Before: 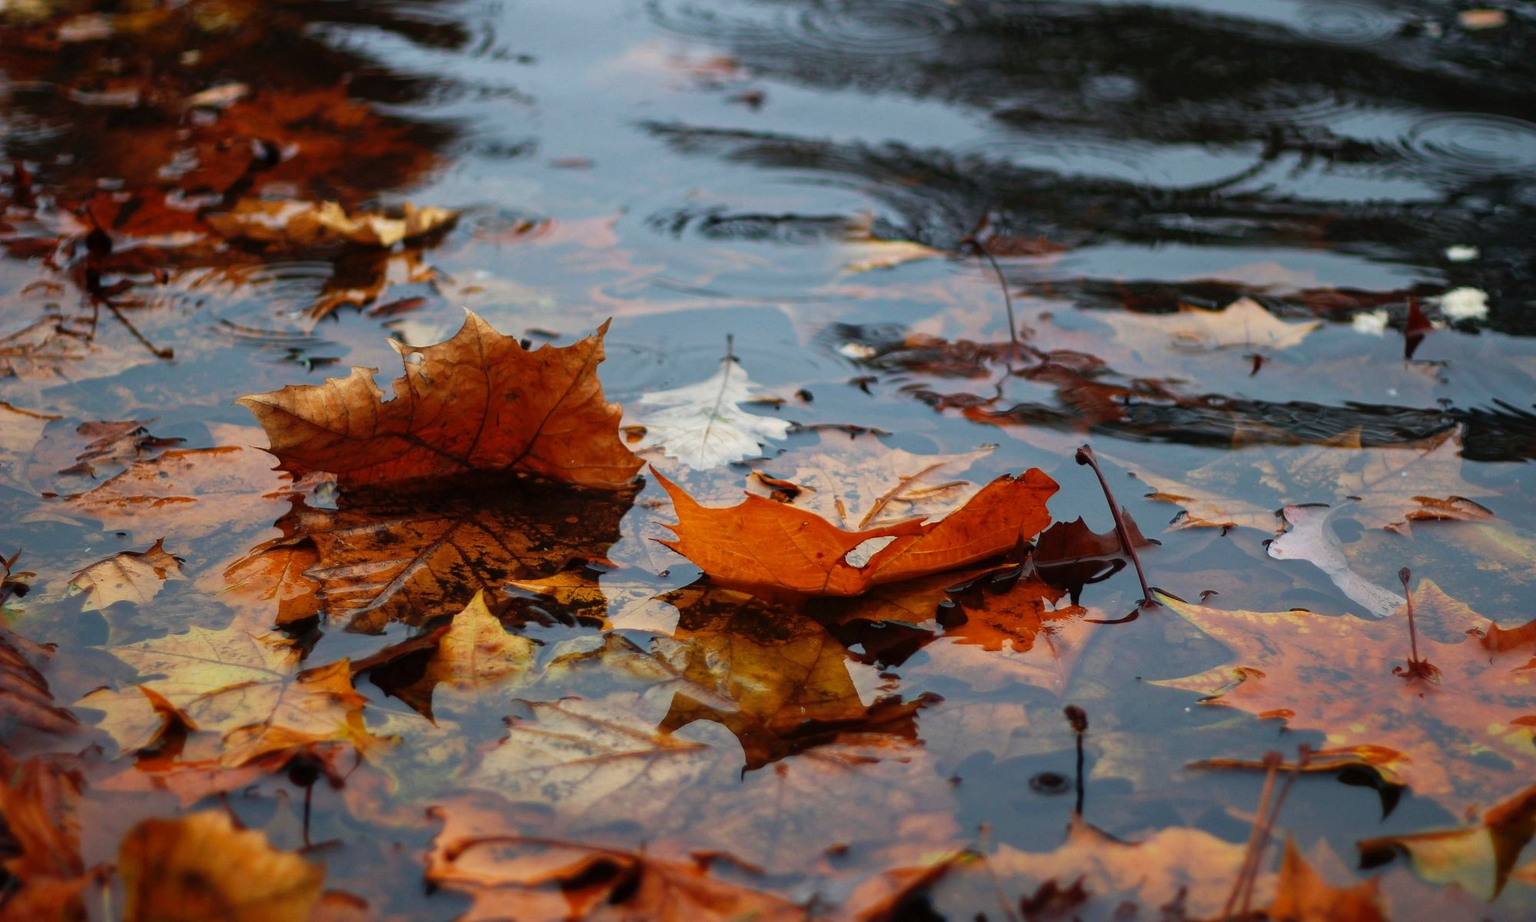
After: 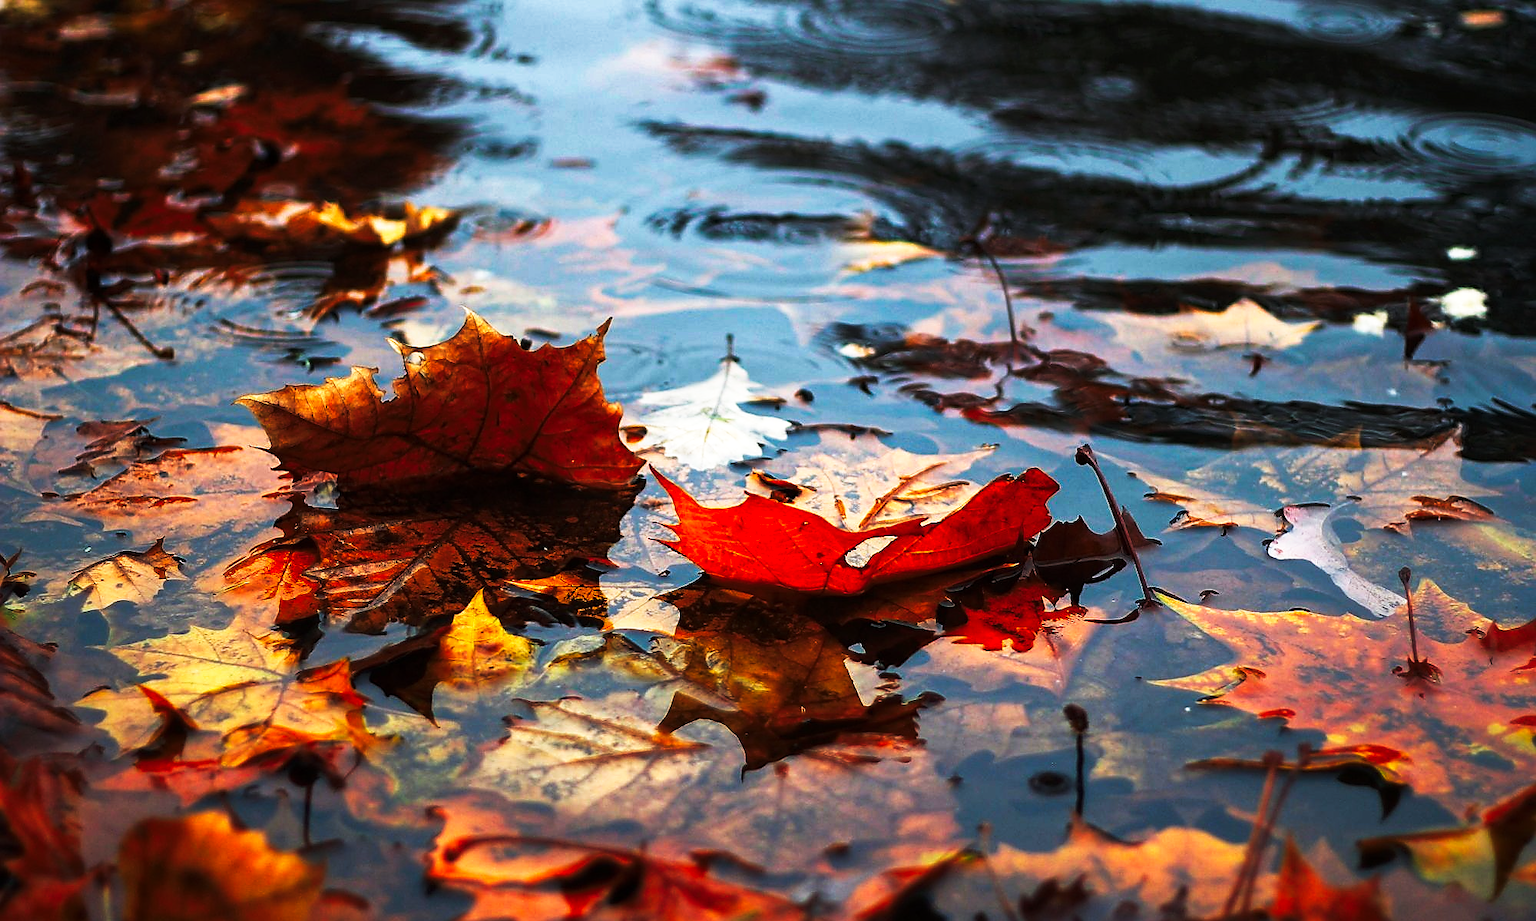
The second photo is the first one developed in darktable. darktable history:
tone curve: curves: ch0 [(0, 0) (0.56, 0.467) (0.846, 0.934) (1, 1)], preserve colors none
exposure: black level correction 0, exposure 0.498 EV, compensate highlight preservation false
local contrast: mode bilateral grid, contrast 9, coarseness 26, detail 112%, midtone range 0.2
sharpen: radius 1.376, amount 1.243, threshold 0.838
